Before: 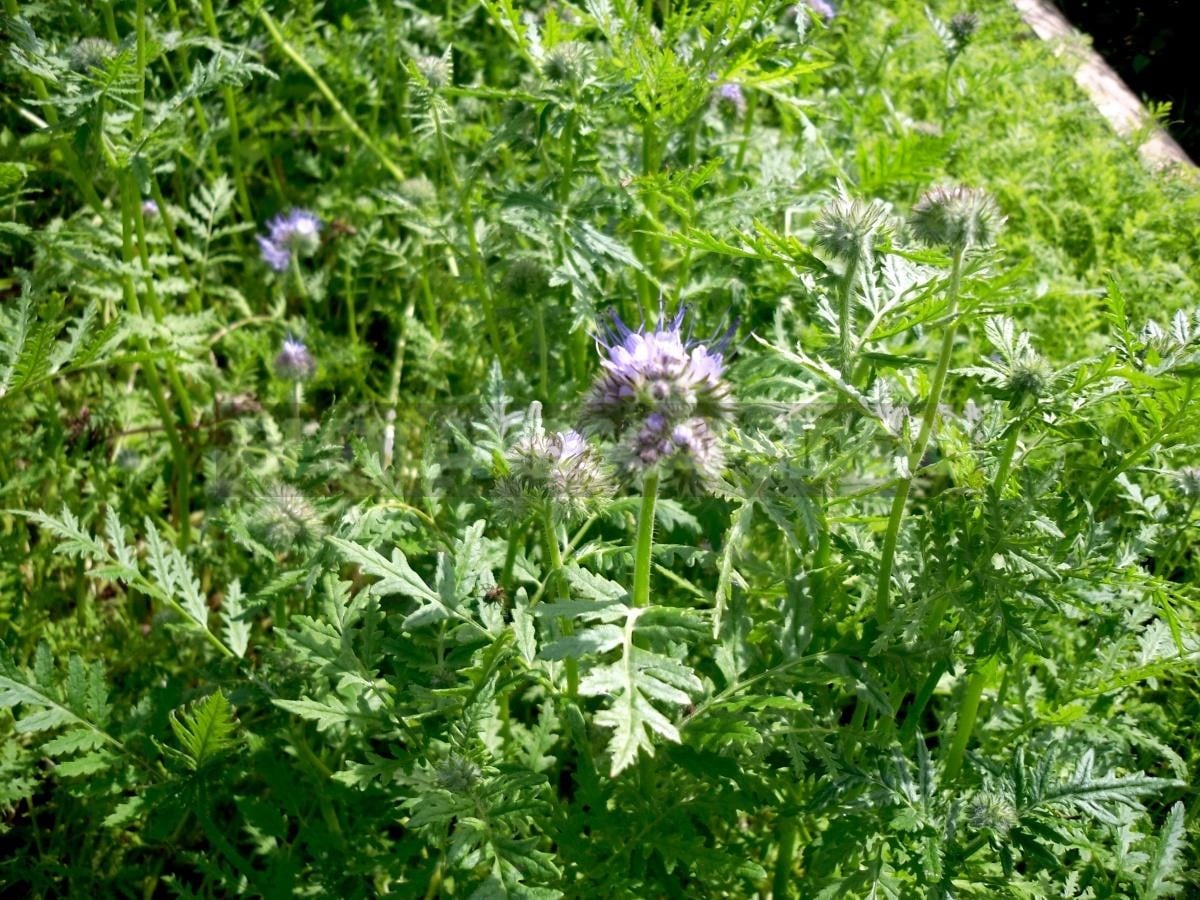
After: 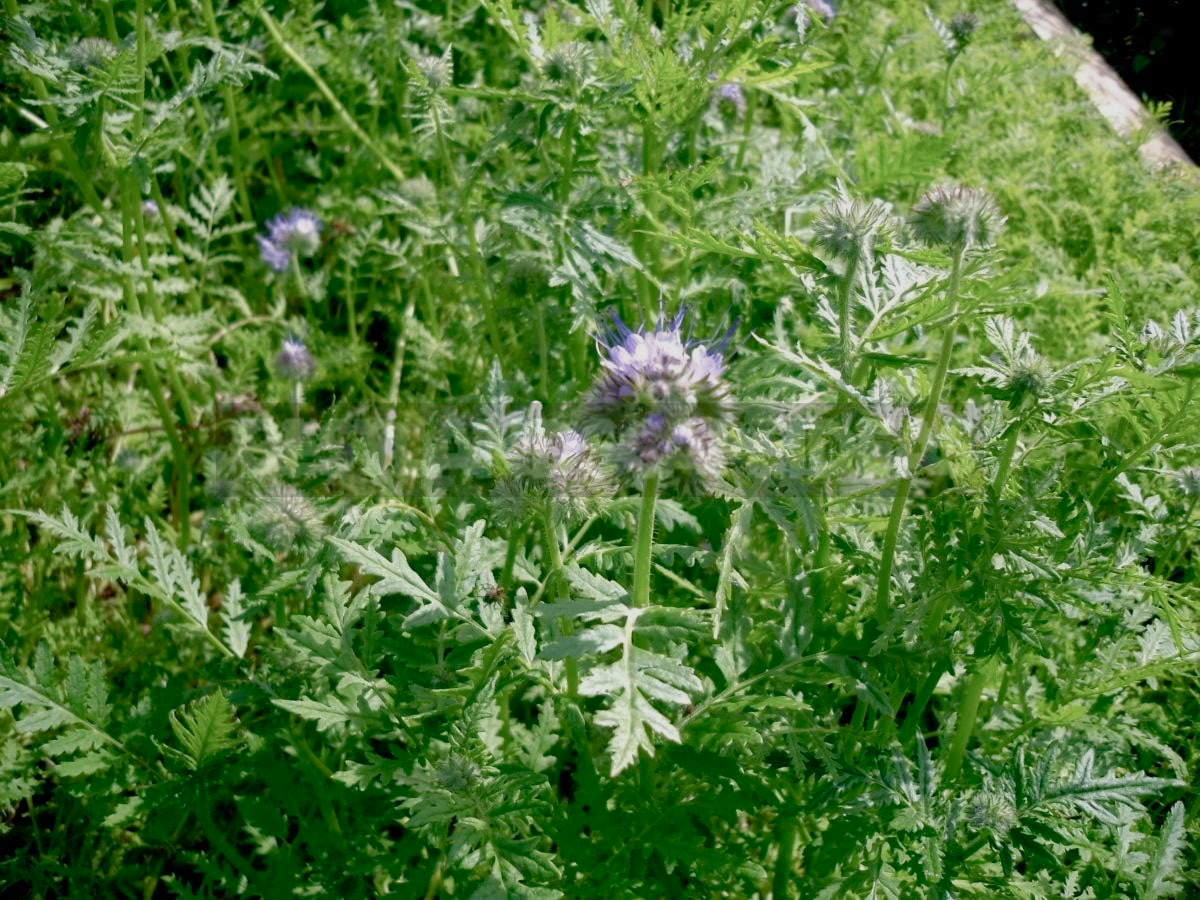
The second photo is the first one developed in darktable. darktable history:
tone equalizer: -8 EV 0.221 EV, -7 EV 0.454 EV, -6 EV 0.397 EV, -5 EV 0.235 EV, -3 EV -0.262 EV, -2 EV -0.388 EV, -1 EV -0.415 EV, +0 EV -0.245 EV, edges refinement/feathering 500, mask exposure compensation -1.57 EV, preserve details no
color balance rgb: shadows lift › luminance -7.881%, shadows lift › chroma 2.103%, shadows lift › hue 202.73°, linear chroma grading › shadows -2.139%, linear chroma grading › highlights -14.6%, linear chroma grading › global chroma -9.435%, linear chroma grading › mid-tones -10.266%, perceptual saturation grading › global saturation 20%, perceptual saturation grading › highlights -25.141%, perceptual saturation grading › shadows 24.466%, global vibrance 9.516%
